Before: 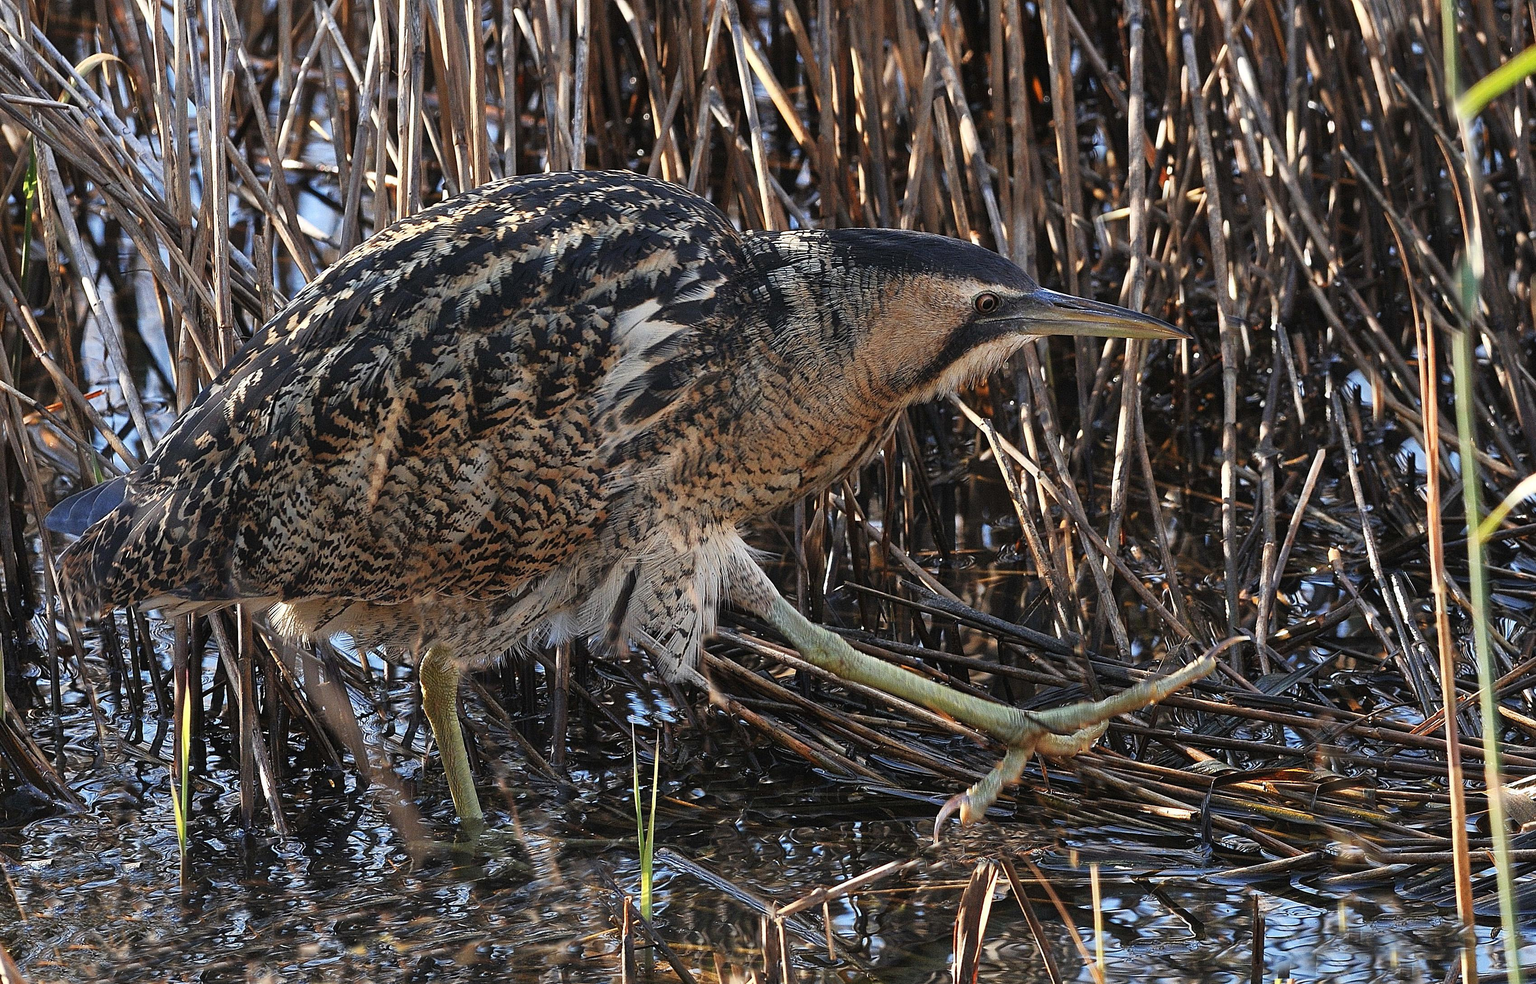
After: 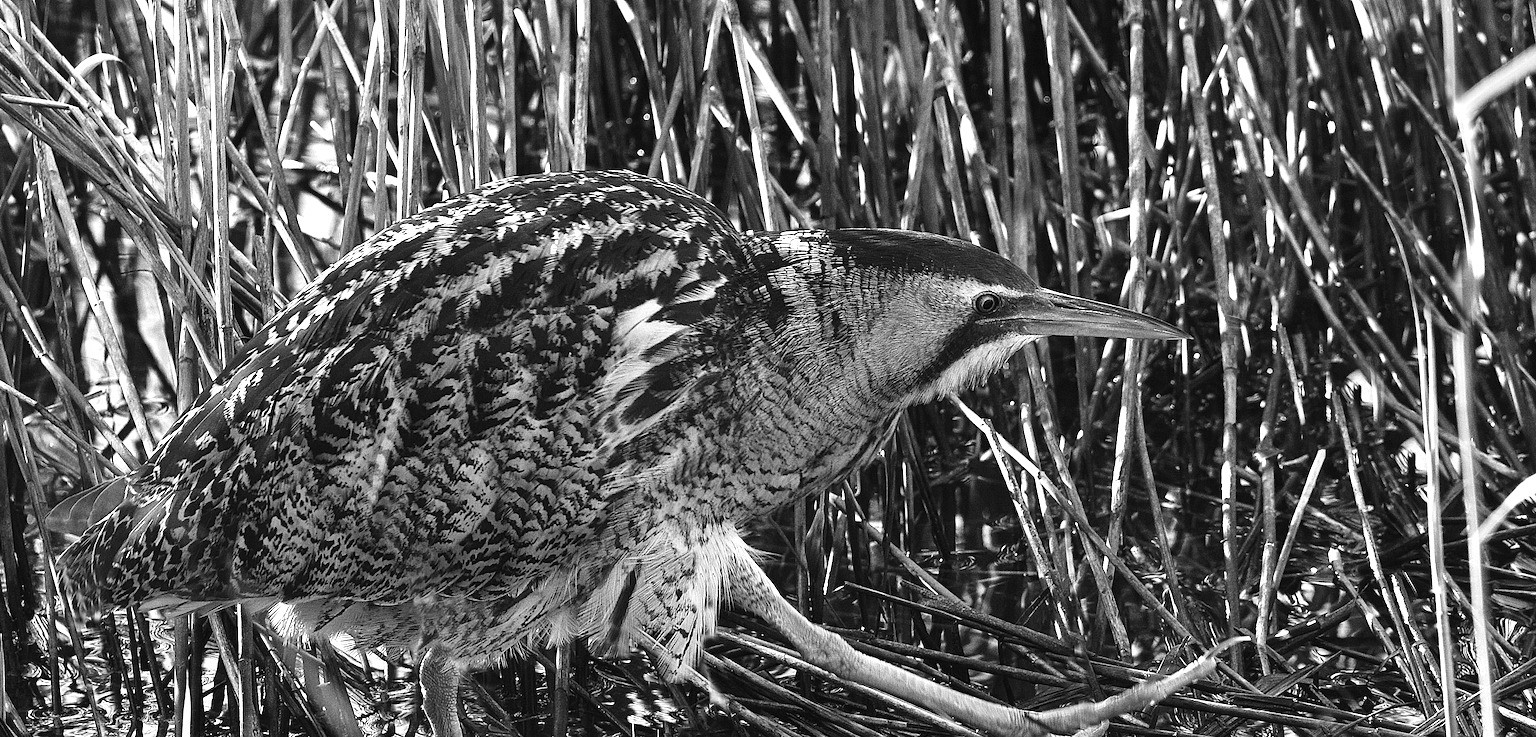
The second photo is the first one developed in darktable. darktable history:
crop: bottom 24.978%
color calibration: output gray [0.28, 0.41, 0.31, 0], illuminant custom, x 0.345, y 0.359, temperature 5067.92 K
tone equalizer: -8 EV -1.06 EV, -7 EV -0.974 EV, -6 EV -0.896 EV, -5 EV -0.599 EV, -3 EV 0.555 EV, -2 EV 0.87 EV, -1 EV 1.01 EV, +0 EV 1.08 EV, edges refinement/feathering 500, mask exposure compensation -1.57 EV, preserve details no
color zones: curves: ch1 [(0, 0.638) (0.193, 0.442) (0.286, 0.15) (0.429, 0.14) (0.571, 0.142) (0.714, 0.154) (0.857, 0.175) (1, 0.638)]
contrast brightness saturation: brightness 0.147
